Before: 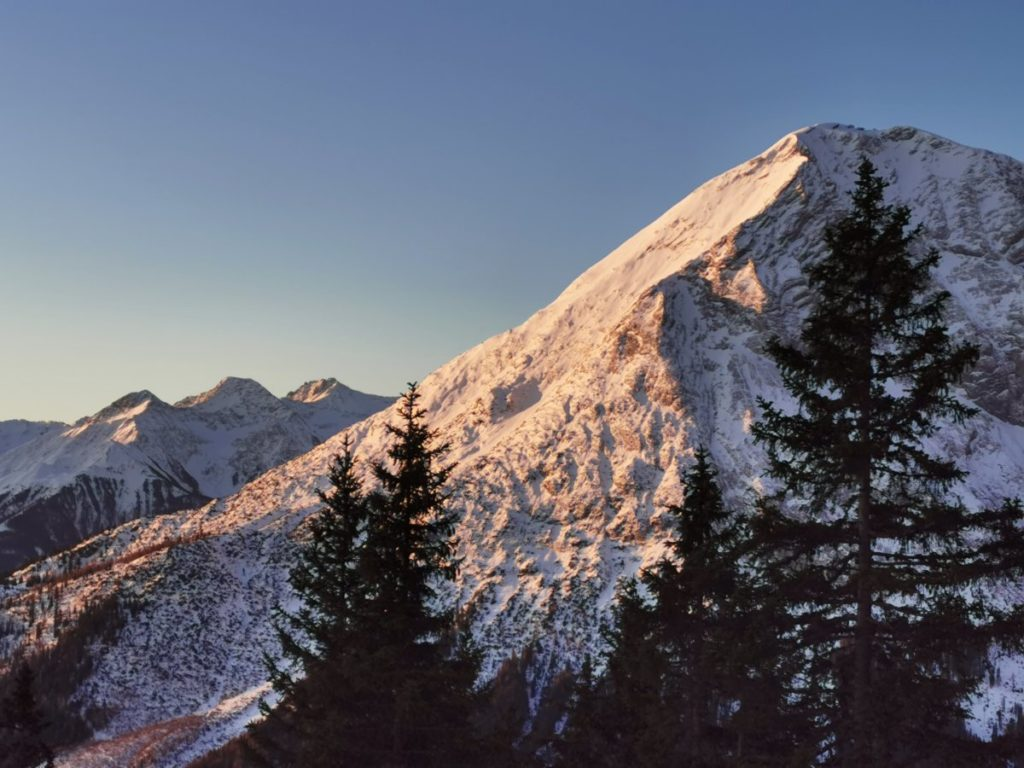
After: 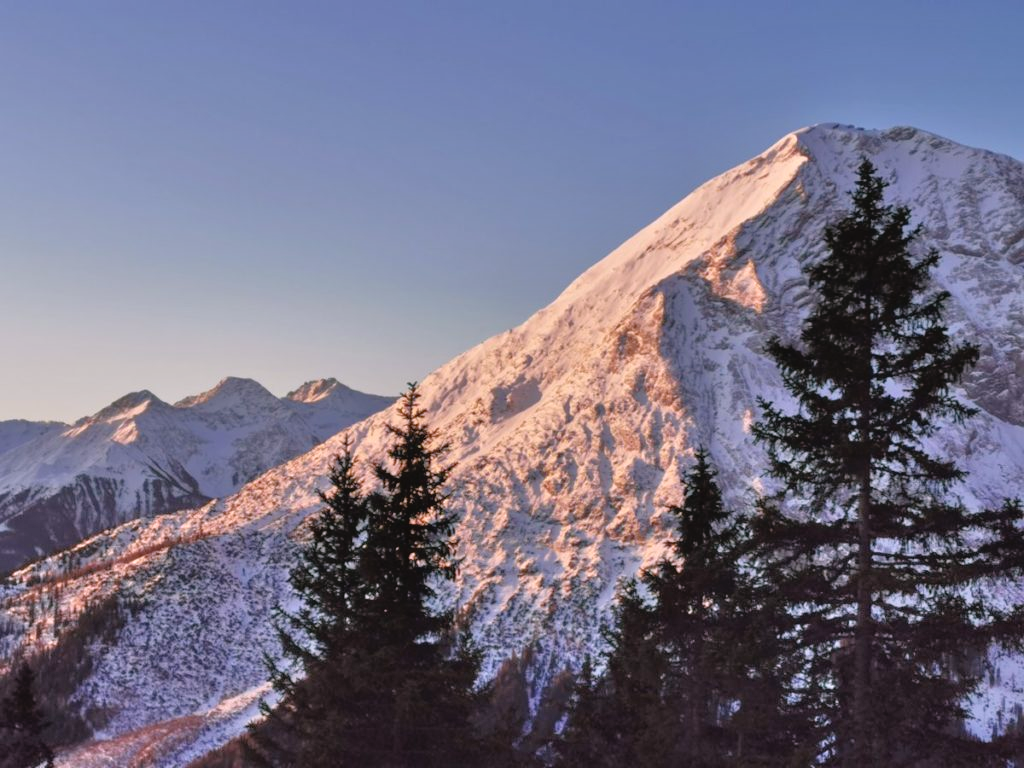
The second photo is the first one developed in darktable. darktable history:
white balance: red 1.05, blue 1.072
tone equalizer: -7 EV 0.15 EV, -6 EV 0.6 EV, -5 EV 1.15 EV, -4 EV 1.33 EV, -3 EV 1.15 EV, -2 EV 0.6 EV, -1 EV 0.15 EV, mask exposure compensation -0.5 EV
contrast brightness saturation: contrast -0.08, brightness -0.04, saturation -0.11
